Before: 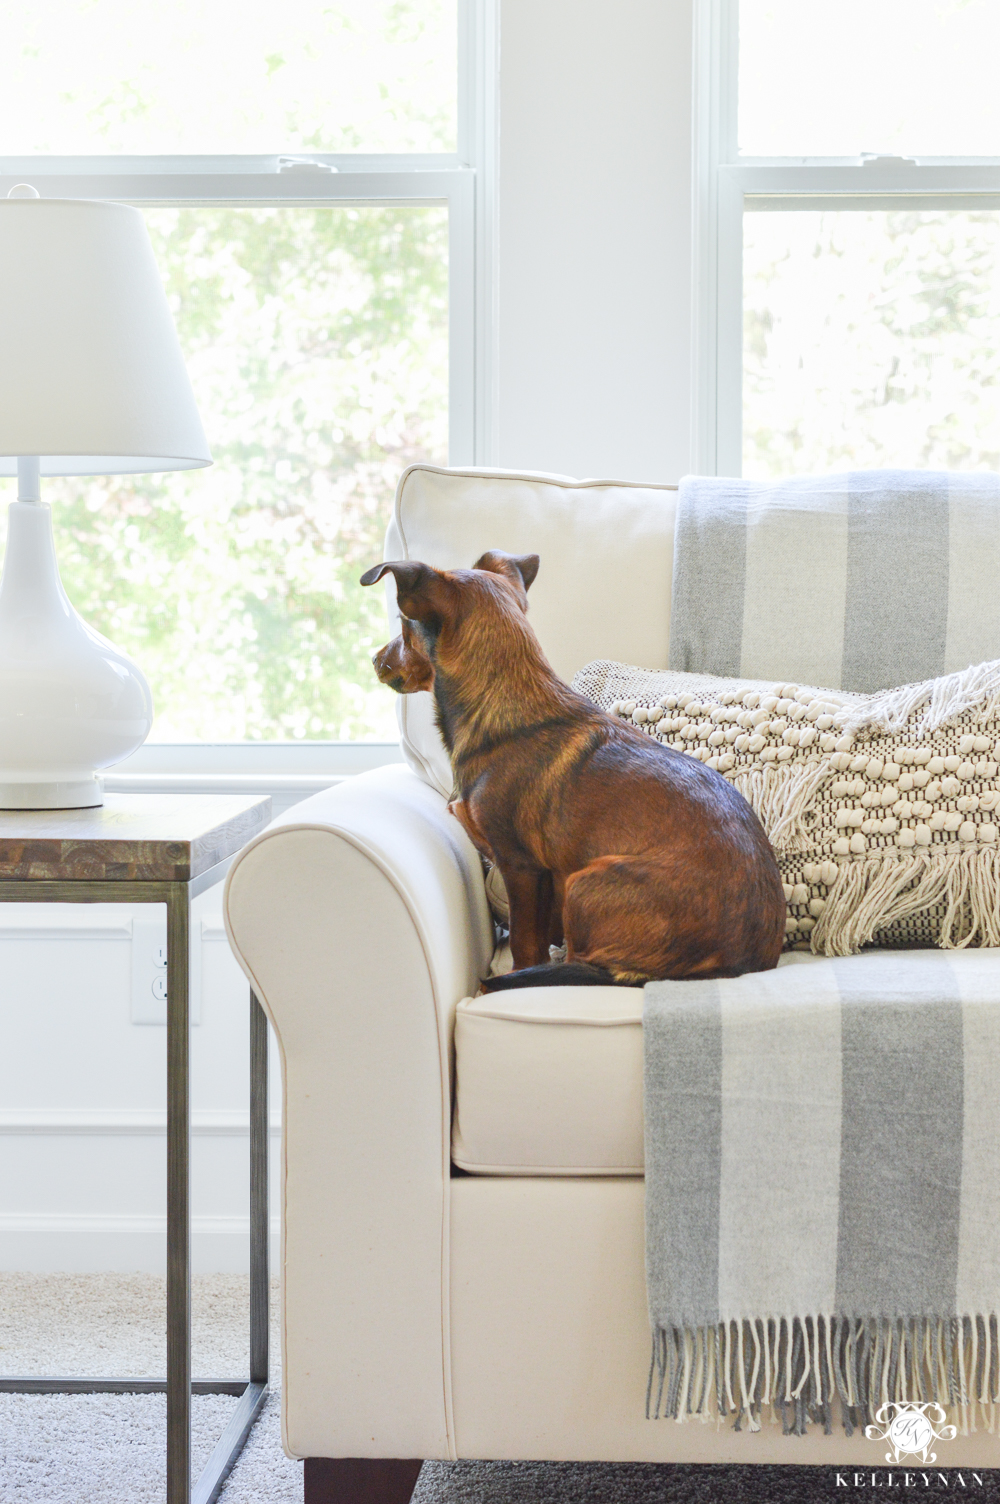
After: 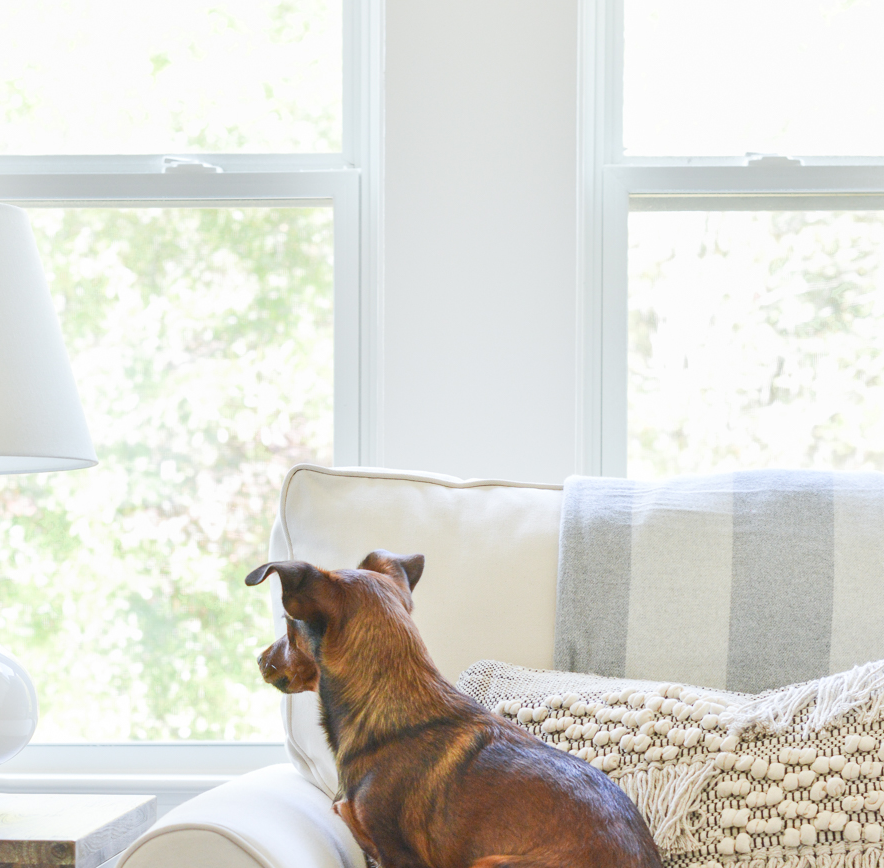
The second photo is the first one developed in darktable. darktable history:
crop and rotate: left 11.506%, bottom 42.249%
